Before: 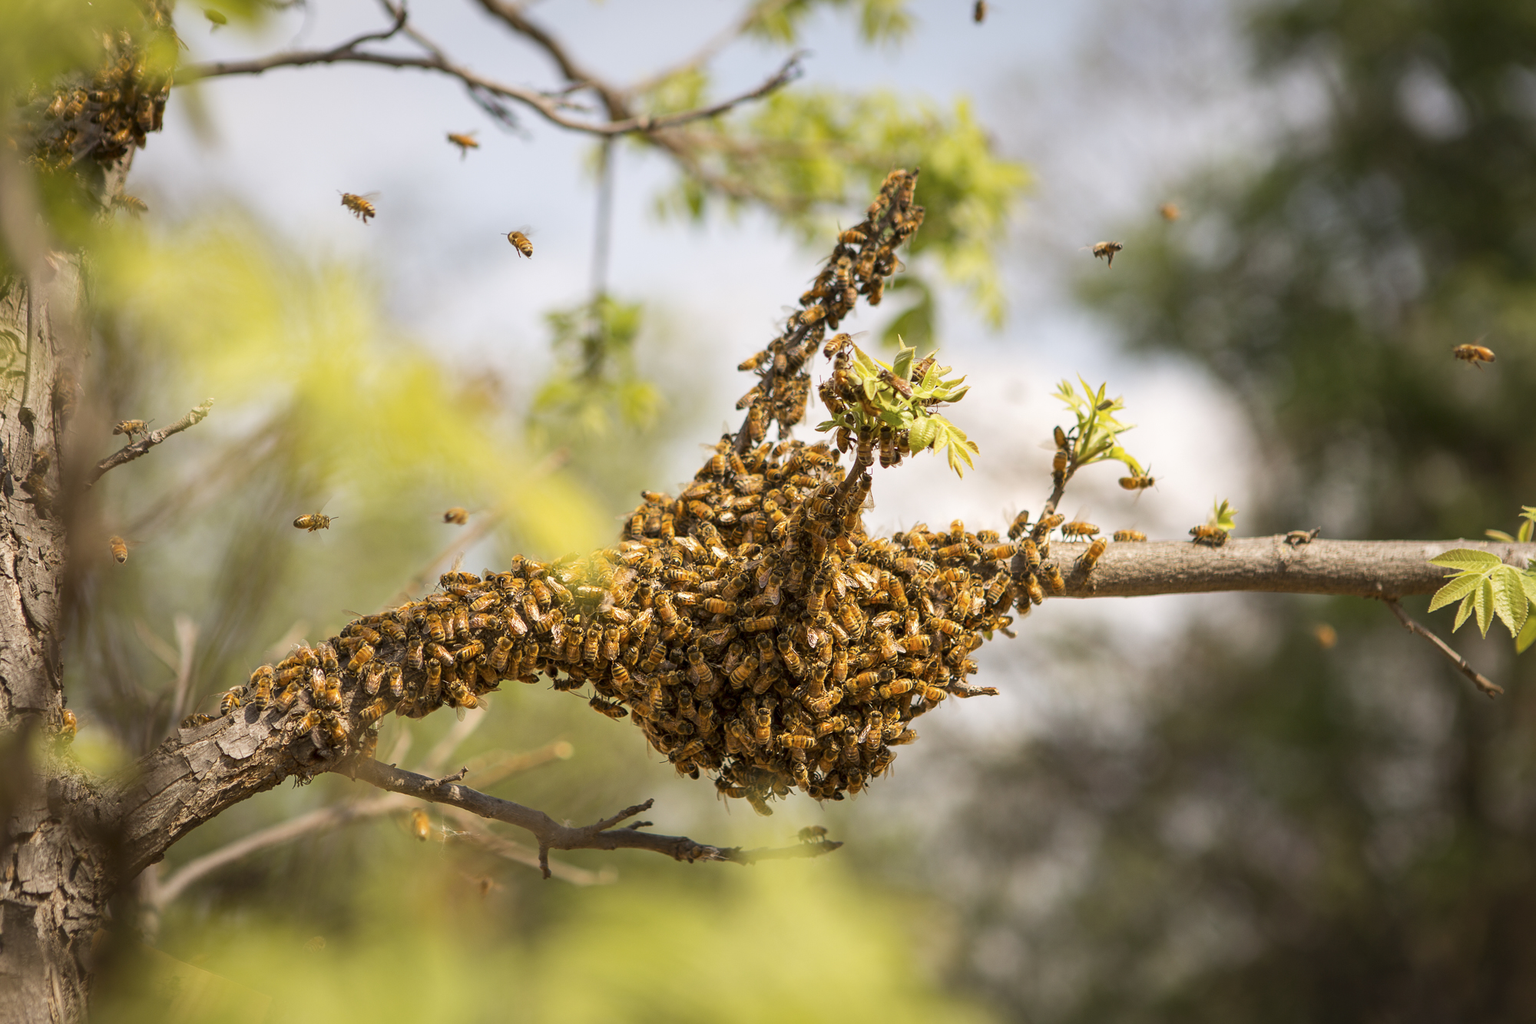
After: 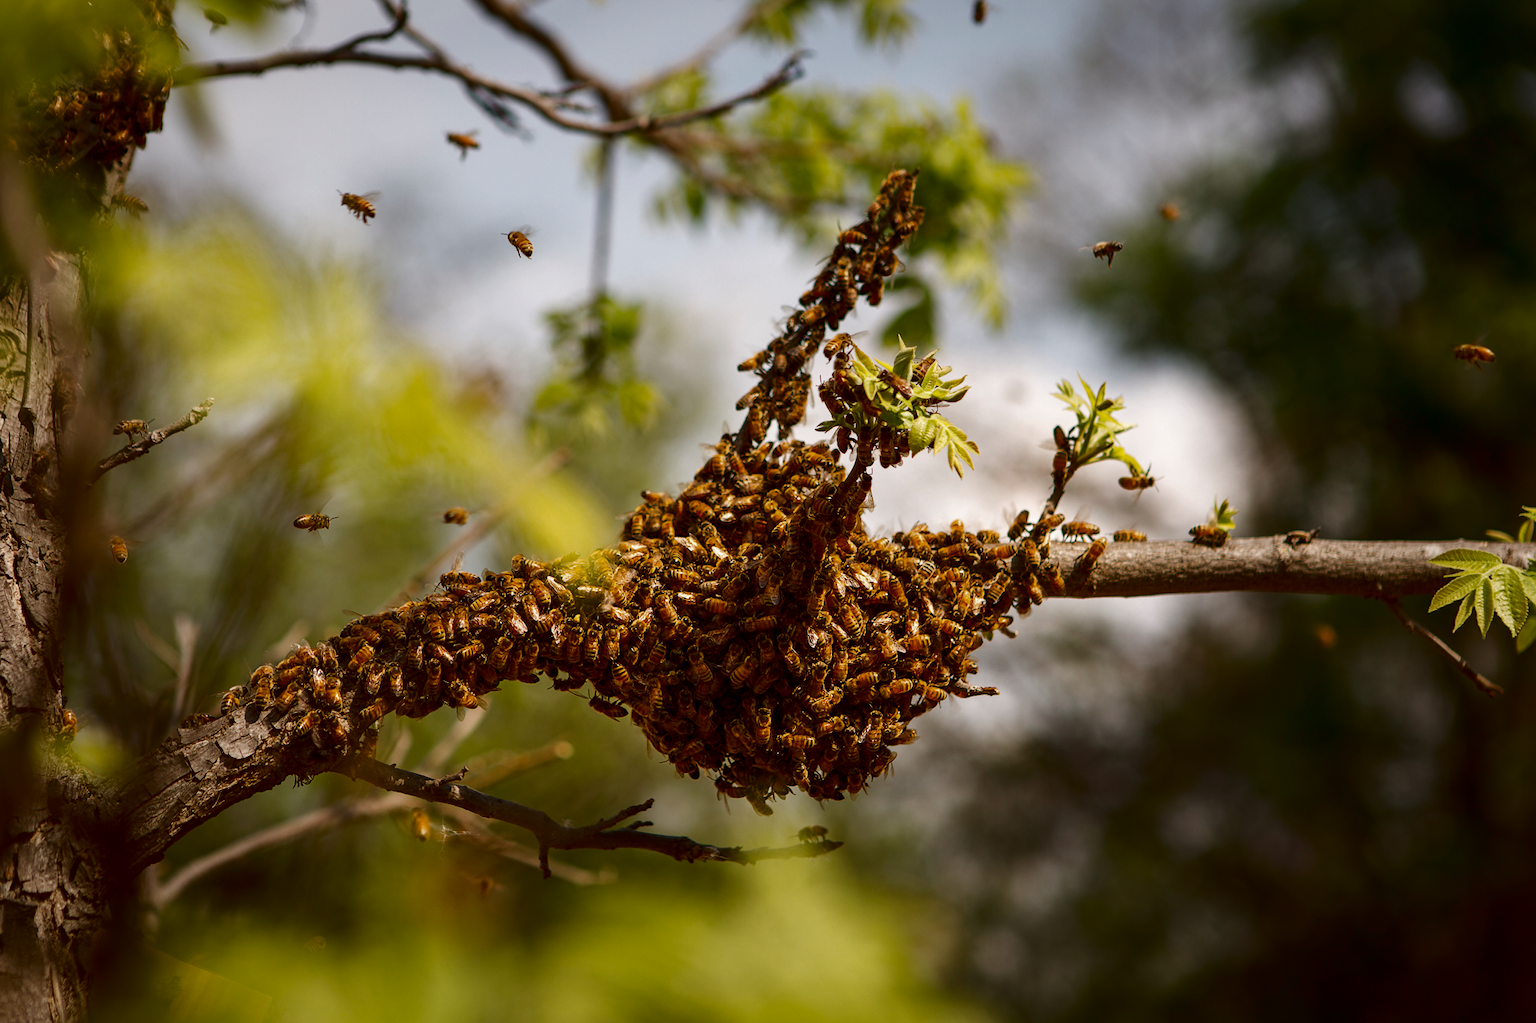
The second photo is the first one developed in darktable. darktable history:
contrast brightness saturation: brightness -0.522
